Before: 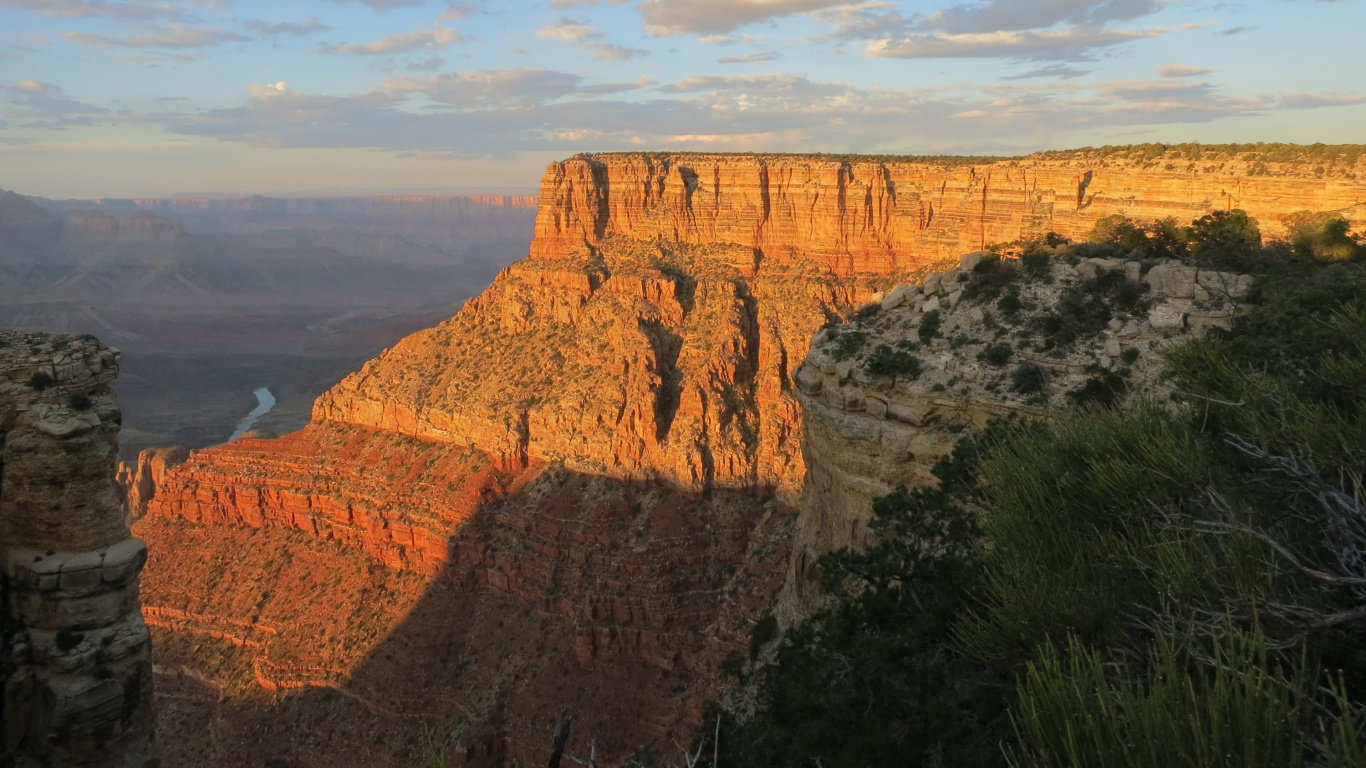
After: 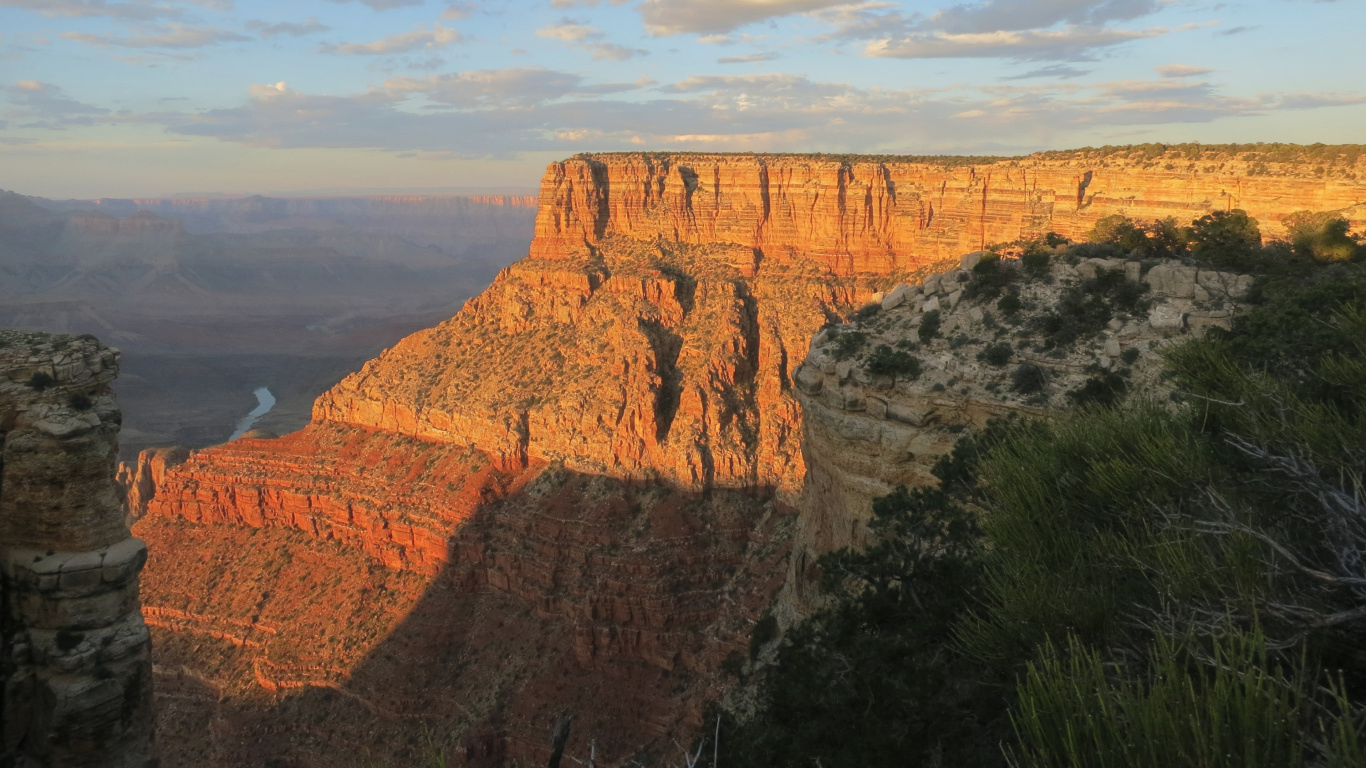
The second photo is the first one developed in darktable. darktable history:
haze removal: strength -0.099, compatibility mode true, adaptive false
